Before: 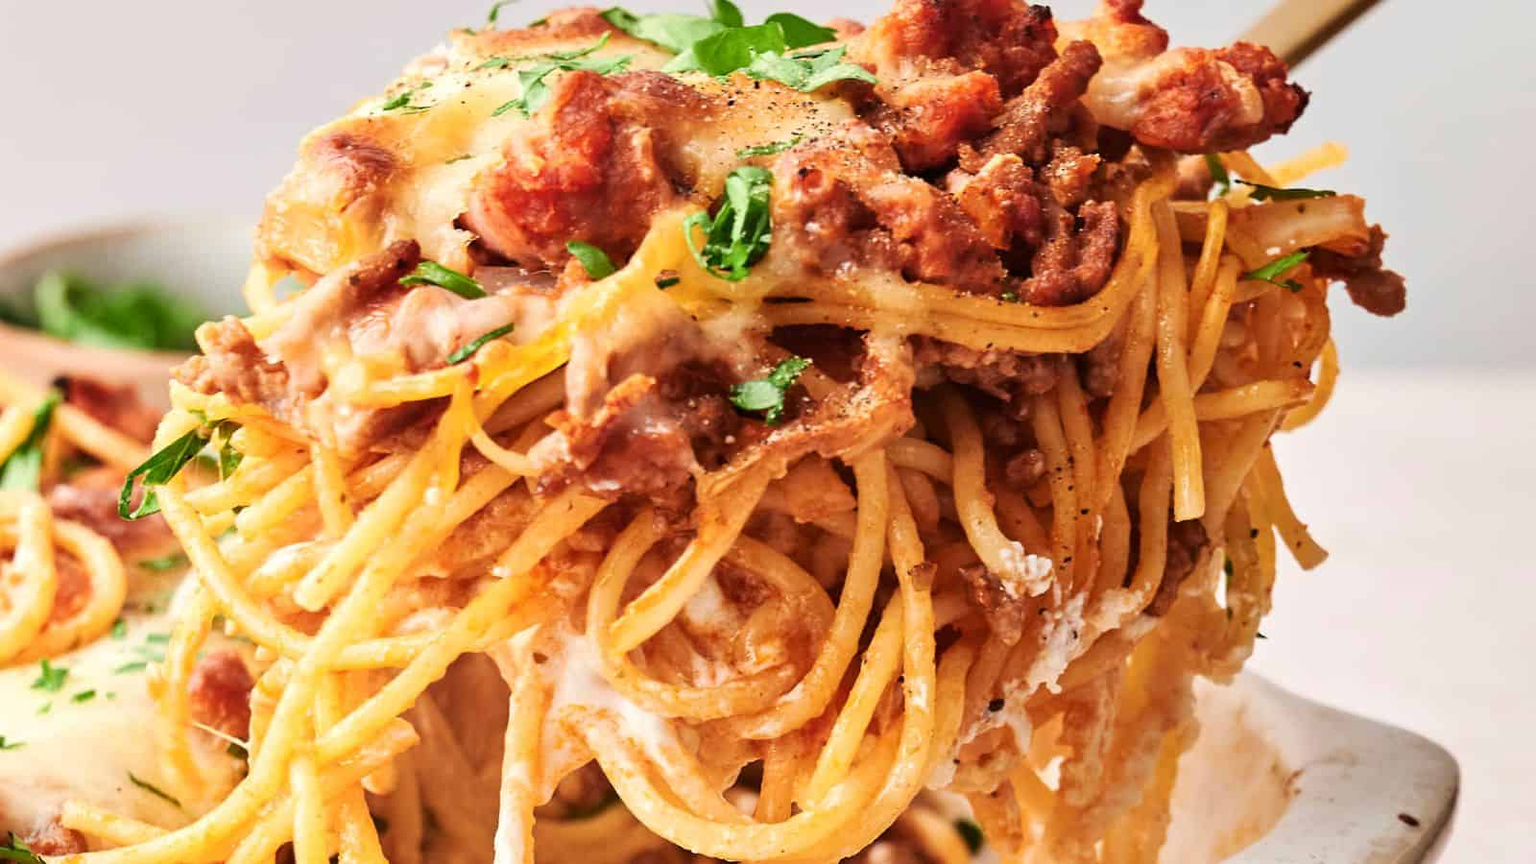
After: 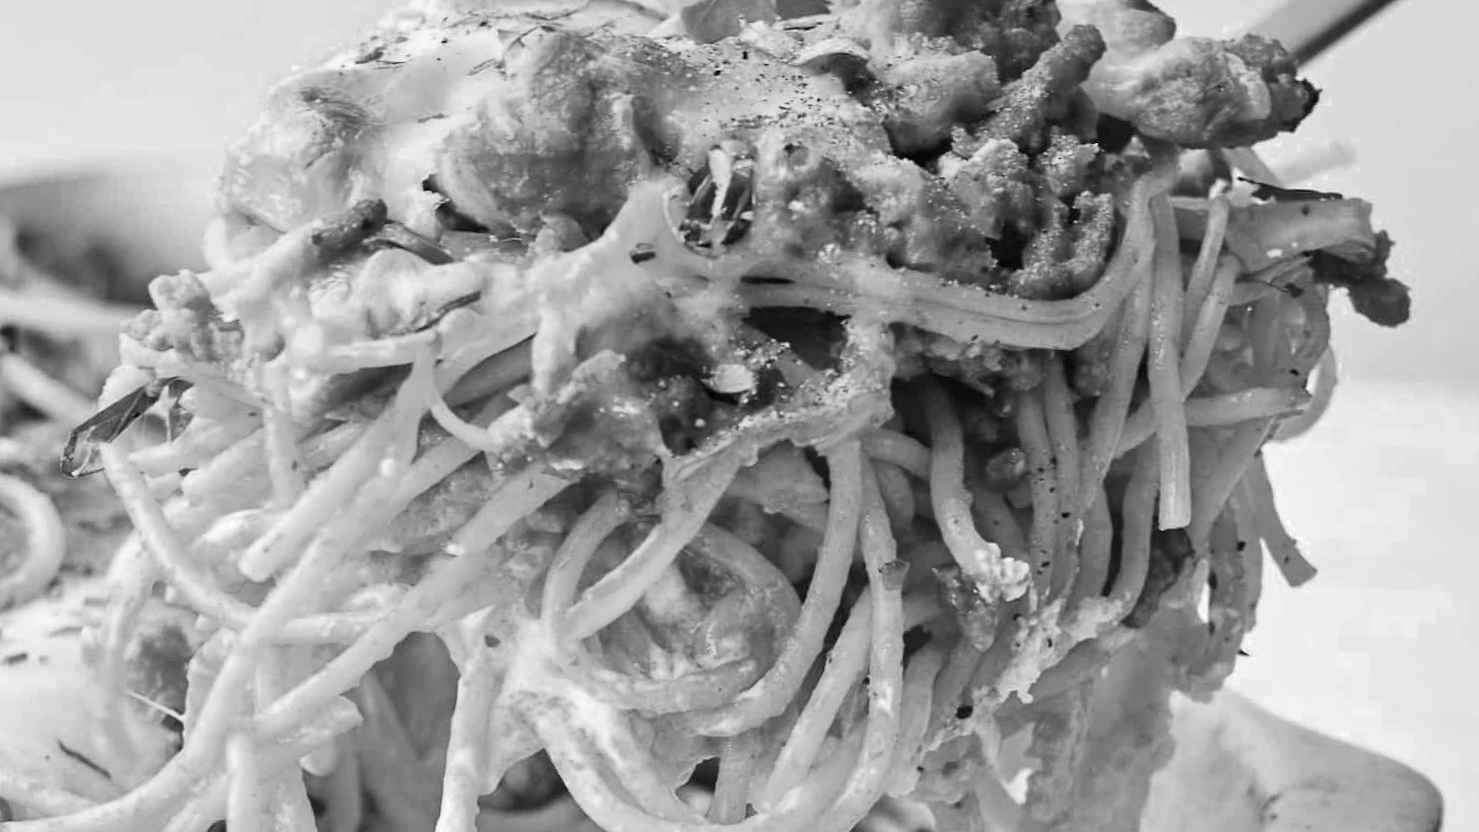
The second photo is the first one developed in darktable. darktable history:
color zones: curves: ch0 [(0, 0.613) (0.01, 0.613) (0.245, 0.448) (0.498, 0.529) (0.642, 0.665) (0.879, 0.777) (0.99, 0.613)]; ch1 [(0, 0) (0.143, 0) (0.286, 0) (0.429, 0) (0.571, 0) (0.714, 0) (0.857, 0)]
crop and rotate: angle -2.66°
